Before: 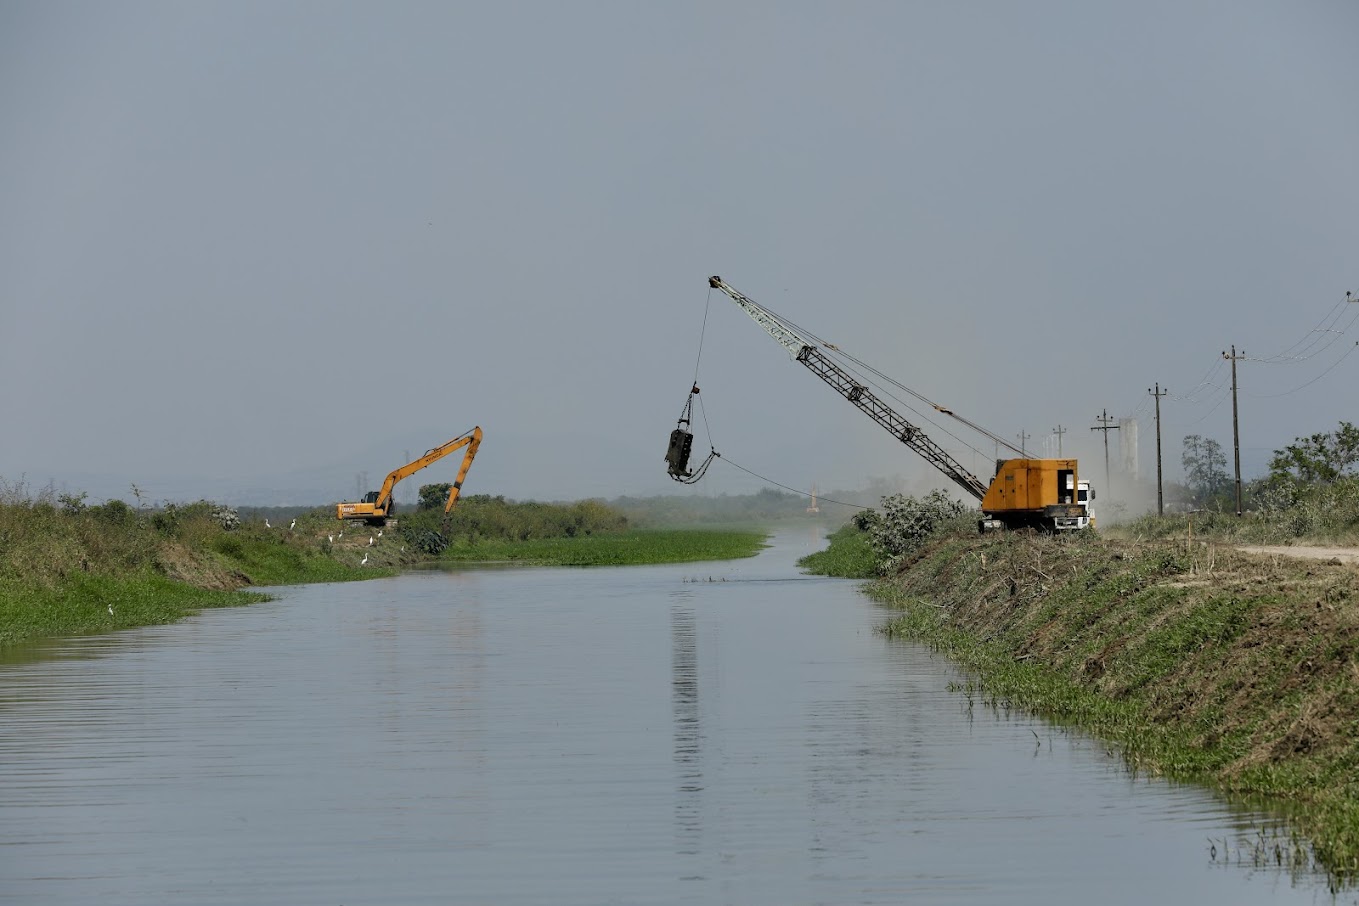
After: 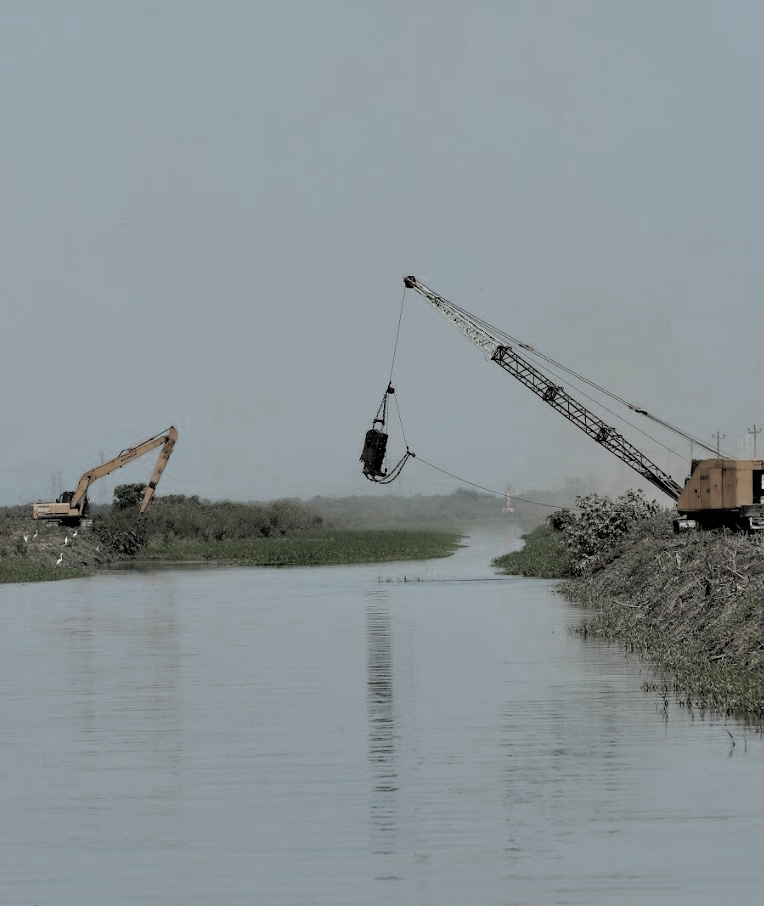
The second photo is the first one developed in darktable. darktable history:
color balance: lift [1.004, 1.002, 1.002, 0.998], gamma [1, 1.007, 1.002, 0.993], gain [1, 0.977, 1.013, 1.023], contrast -3.64%
crop and rotate: left 22.516%, right 21.234%
color zones: curves: ch0 [(0, 0.613) (0.01, 0.613) (0.245, 0.448) (0.498, 0.529) (0.642, 0.665) (0.879, 0.777) (0.99, 0.613)]; ch1 [(0, 0.272) (0.219, 0.127) (0.724, 0.346)]
shadows and highlights: on, module defaults
filmic rgb: black relative exposure -5 EV, white relative exposure 3.2 EV, hardness 3.42, contrast 1.2, highlights saturation mix -50%
